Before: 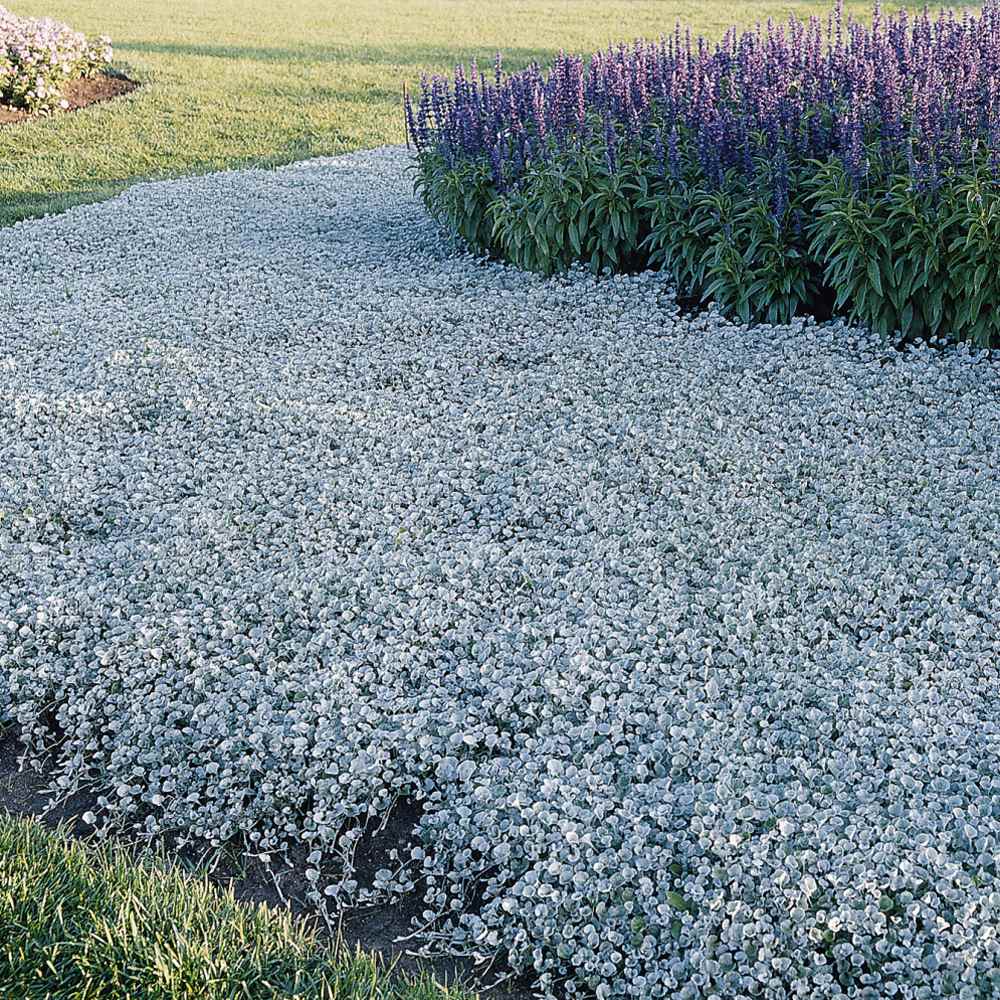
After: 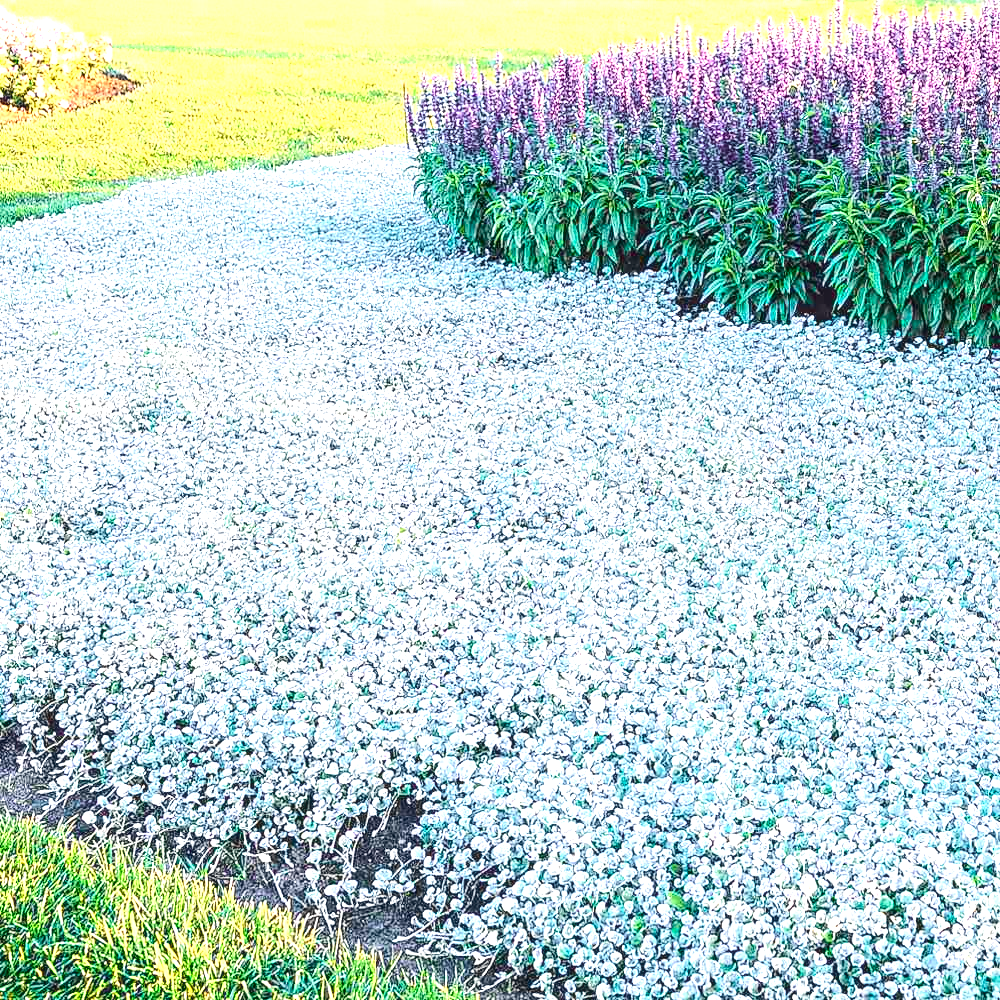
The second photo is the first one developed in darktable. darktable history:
color calibration: x 0.334, y 0.349, temperature 5426 K
white balance: emerald 1
tone curve: curves: ch0 [(0, 0.023) (0.103, 0.087) (0.295, 0.297) (0.445, 0.531) (0.553, 0.665) (0.735, 0.843) (0.994, 1)]; ch1 [(0, 0) (0.427, 0.346) (0.456, 0.426) (0.484, 0.483) (0.509, 0.514) (0.535, 0.56) (0.581, 0.632) (0.646, 0.715) (1, 1)]; ch2 [(0, 0) (0.369, 0.388) (0.449, 0.431) (0.501, 0.495) (0.533, 0.518) (0.572, 0.612) (0.677, 0.752) (1, 1)], color space Lab, independent channels, preserve colors none
local contrast: highlights 61%, detail 143%, midtone range 0.428
exposure: black level correction 0, exposure 1.675 EV, compensate exposure bias true, compensate highlight preservation false
